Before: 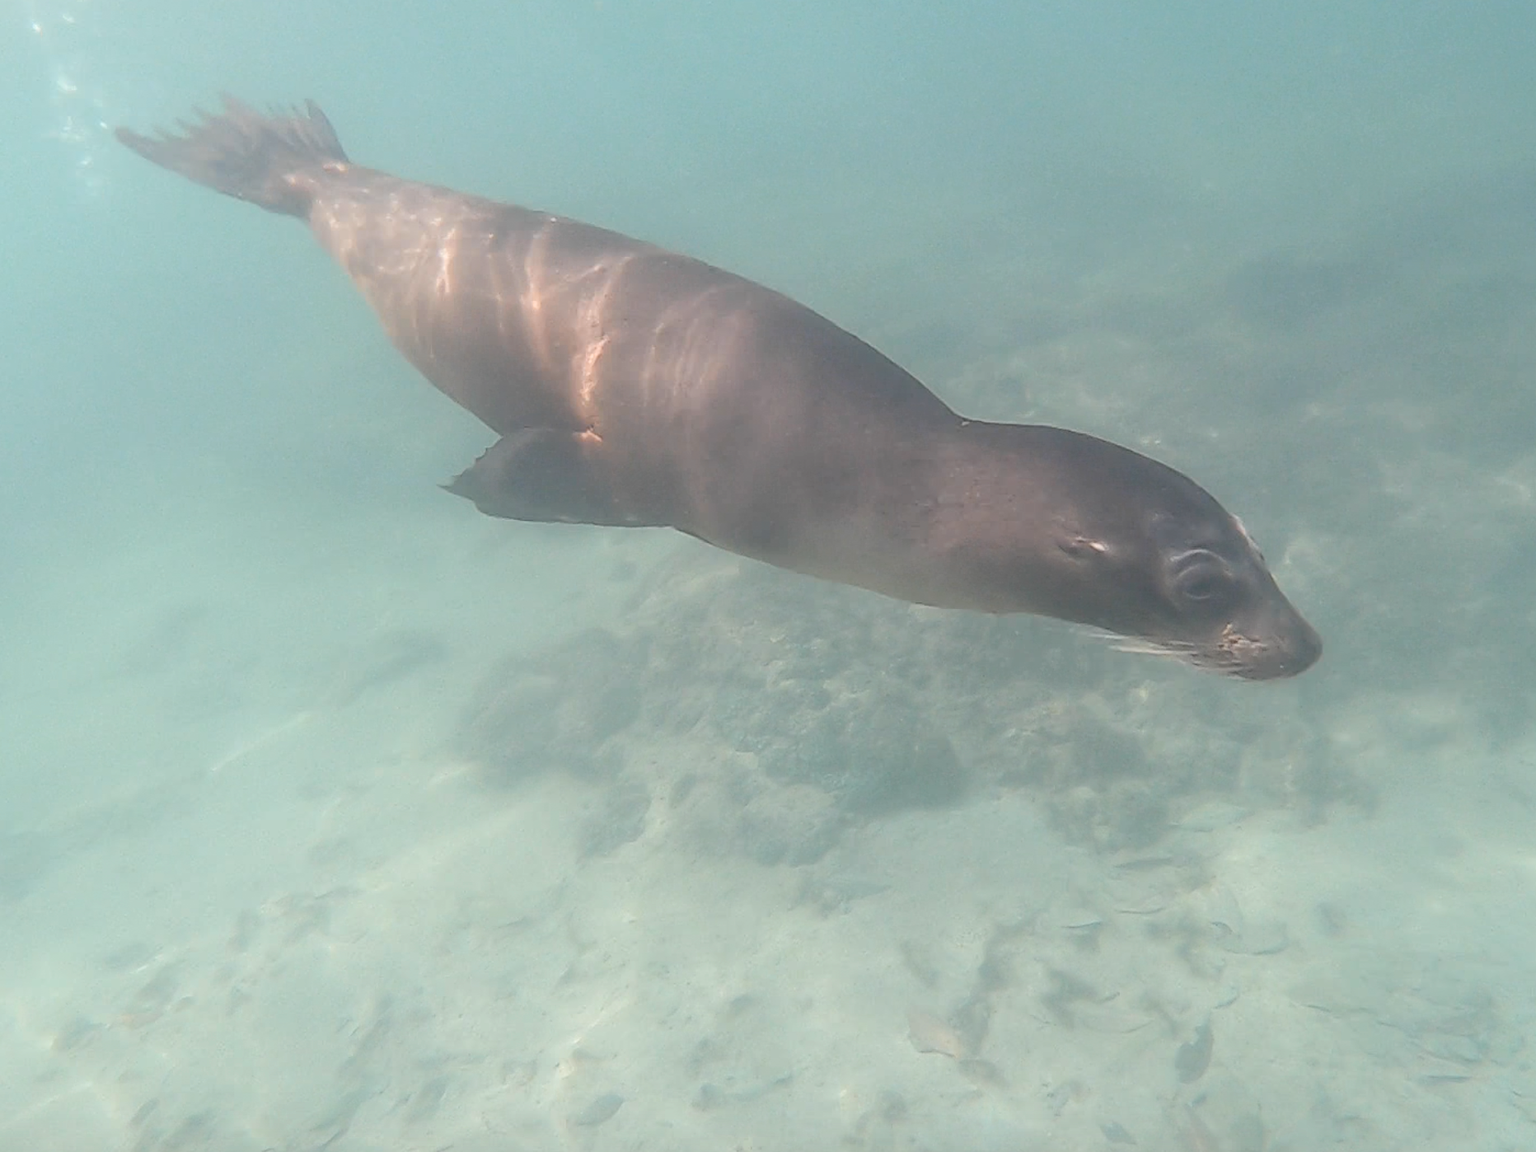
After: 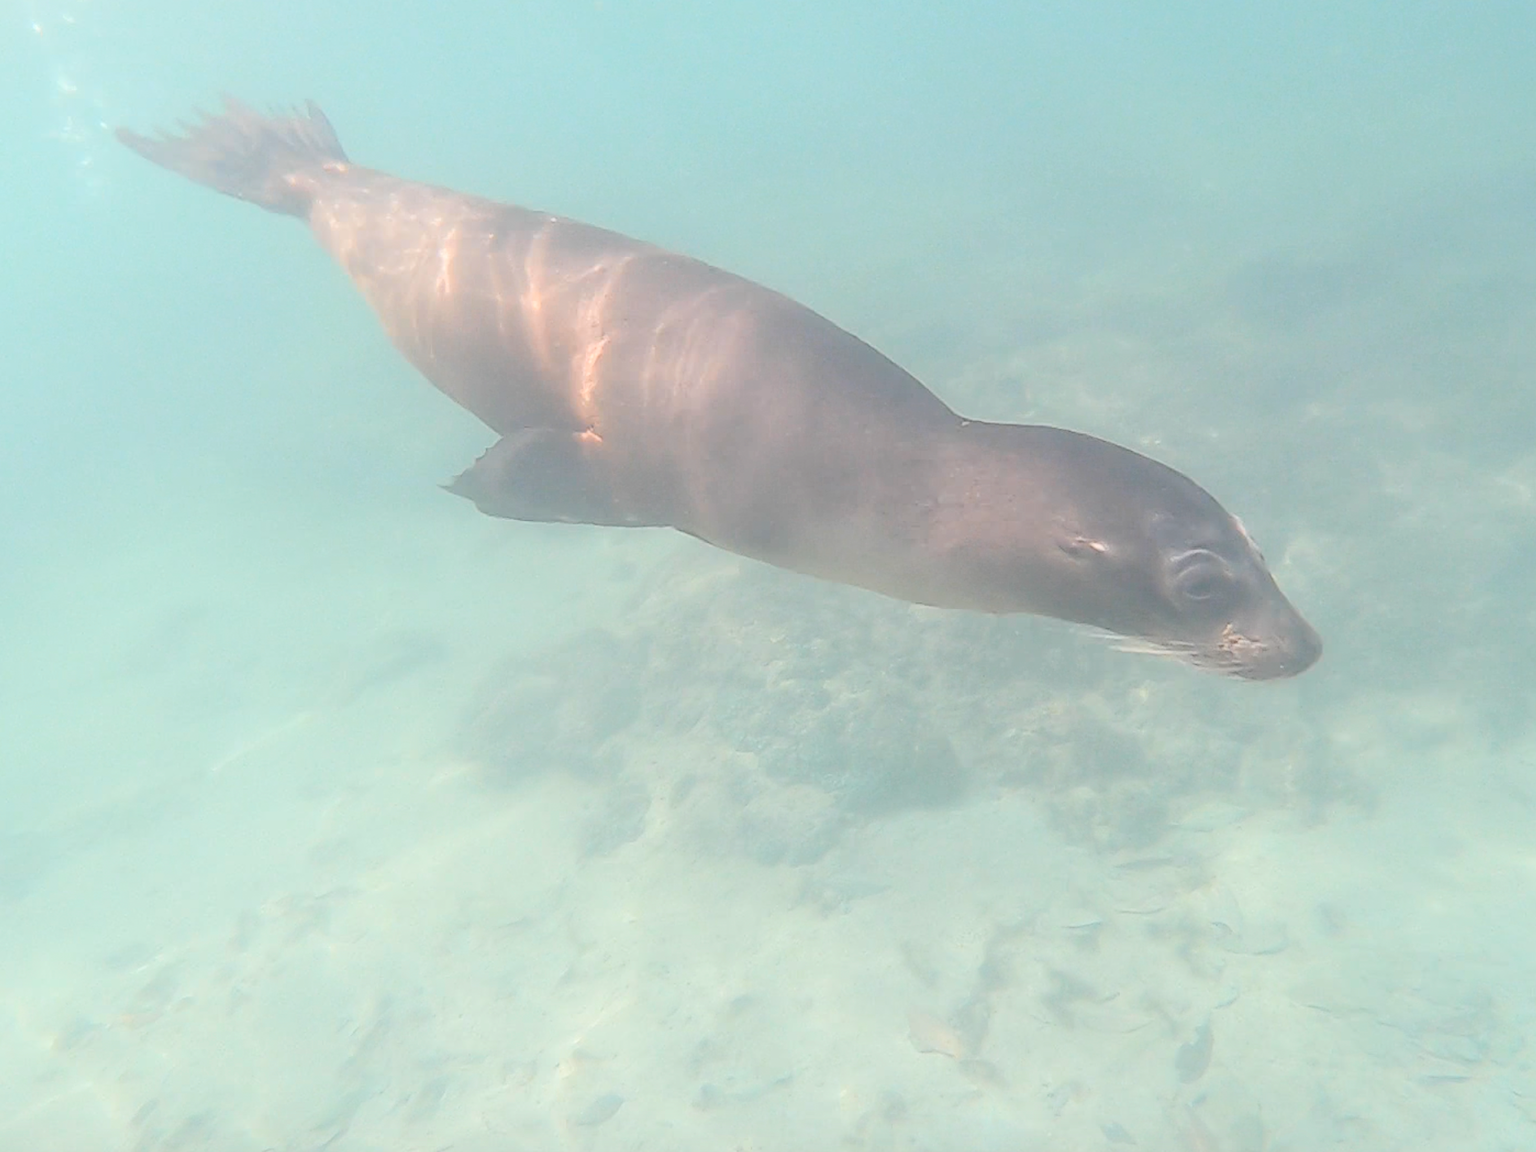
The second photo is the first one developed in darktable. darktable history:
contrast brightness saturation: contrast 0.098, brightness 0.299, saturation 0.137
